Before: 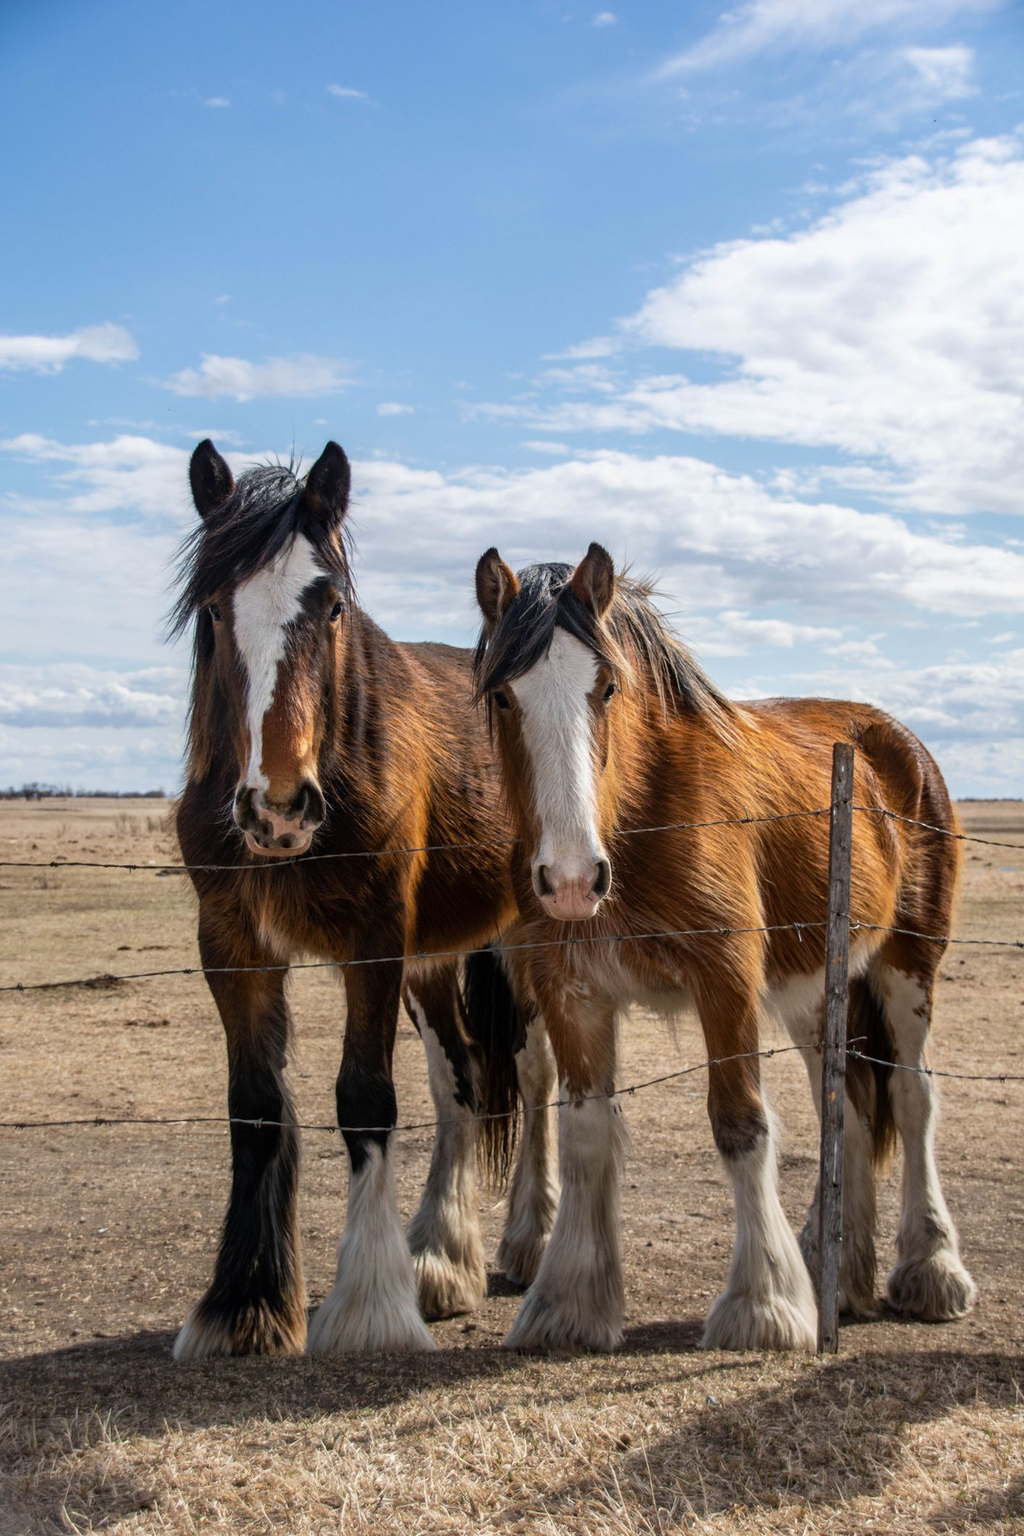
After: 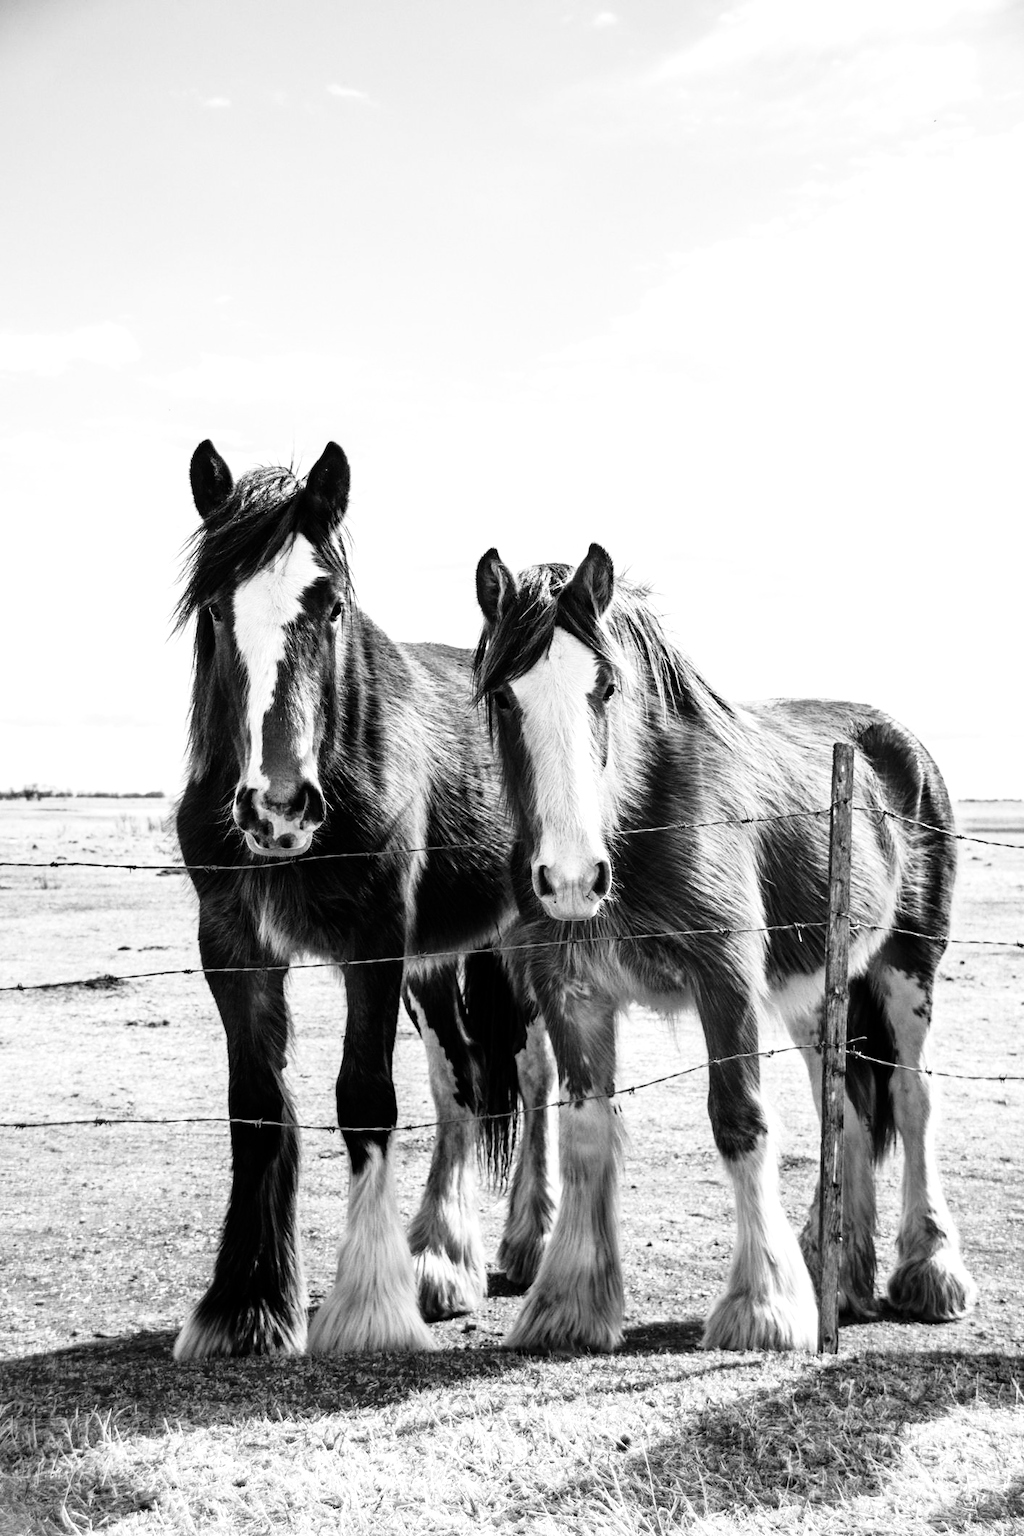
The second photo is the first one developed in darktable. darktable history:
base curve: curves: ch0 [(0, 0) (0.028, 0.03) (0.121, 0.232) (0.46, 0.748) (0.859, 0.968) (1, 1)], preserve colors none
contrast brightness saturation: contrast 0.1, brightness -0.26, saturation 0.14
monochrome: on, module defaults
exposure: exposure 1 EV, compensate highlight preservation false
